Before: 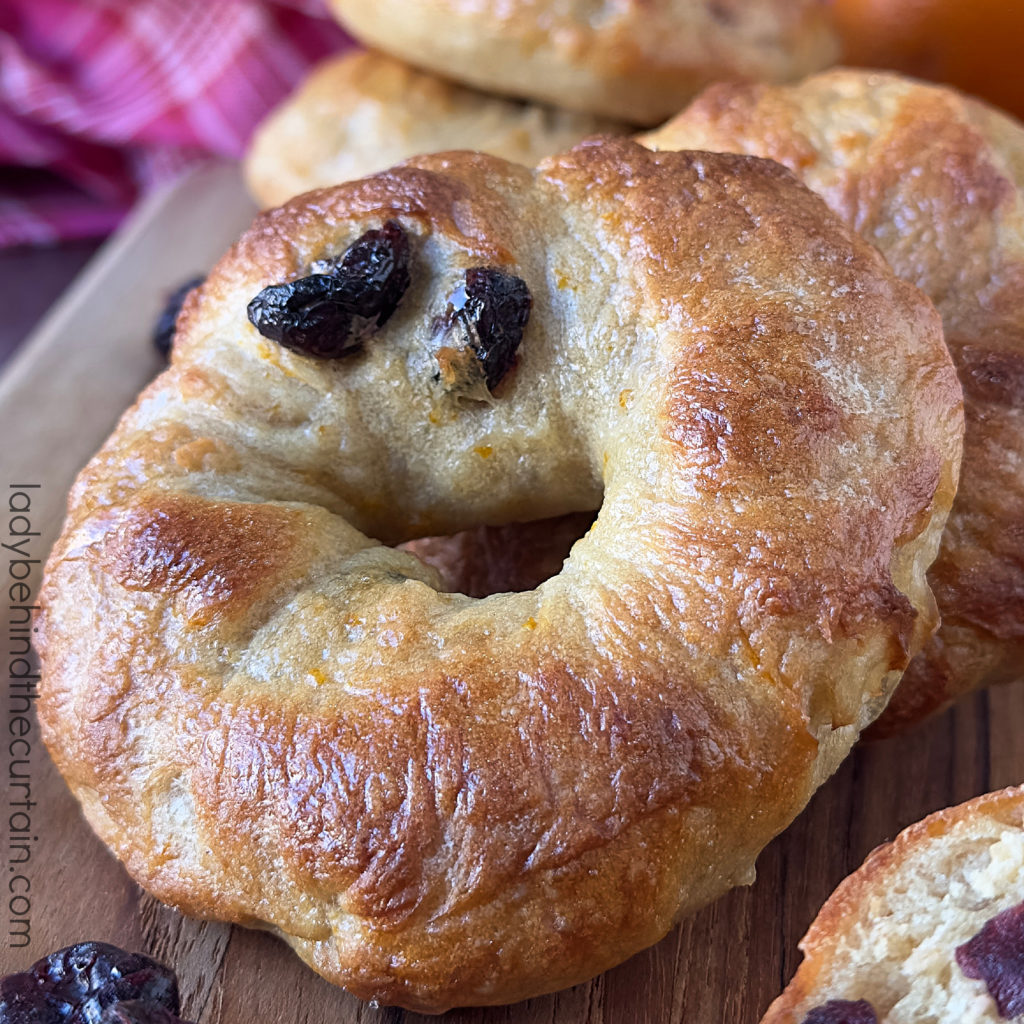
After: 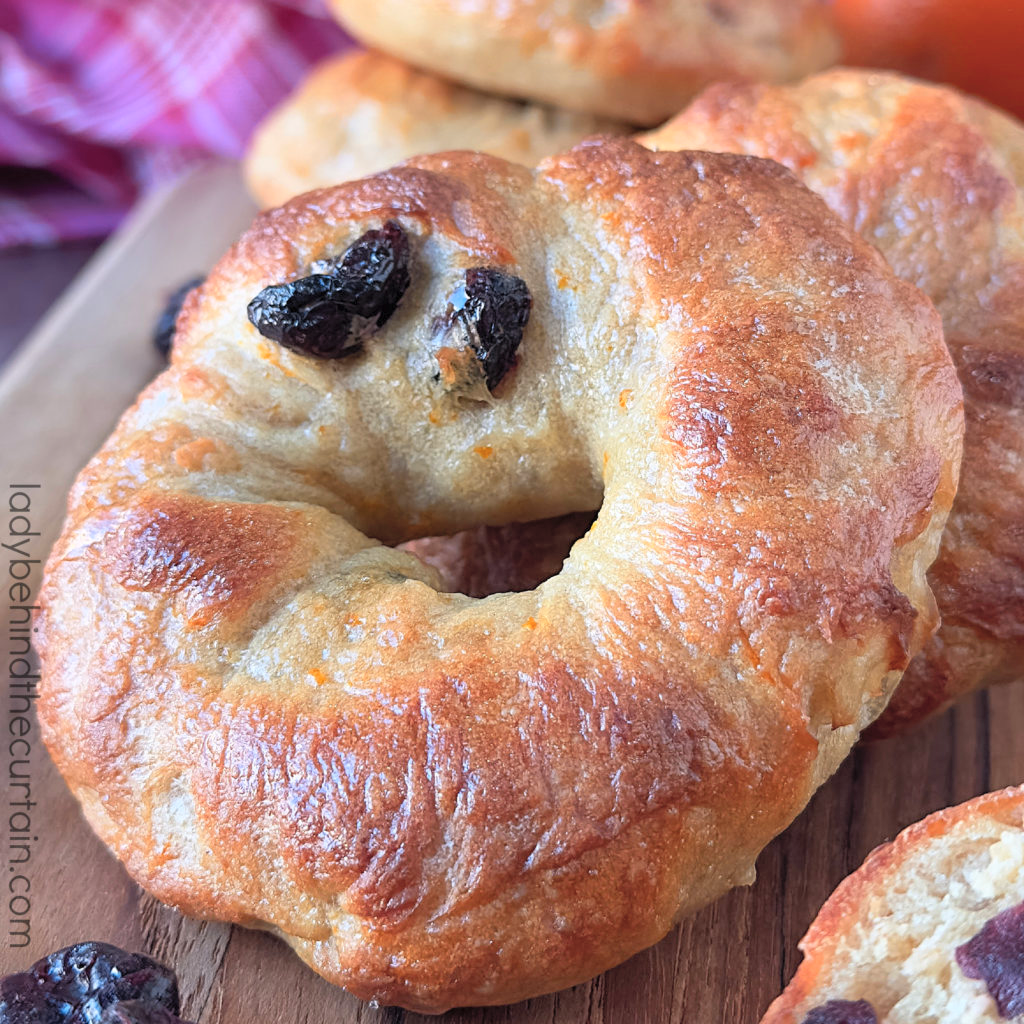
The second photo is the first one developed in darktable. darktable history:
color zones: curves: ch1 [(0.235, 0.558) (0.75, 0.5)]; ch2 [(0.25, 0.462) (0.749, 0.457)], mix 40.67%
contrast brightness saturation: brightness 0.15
